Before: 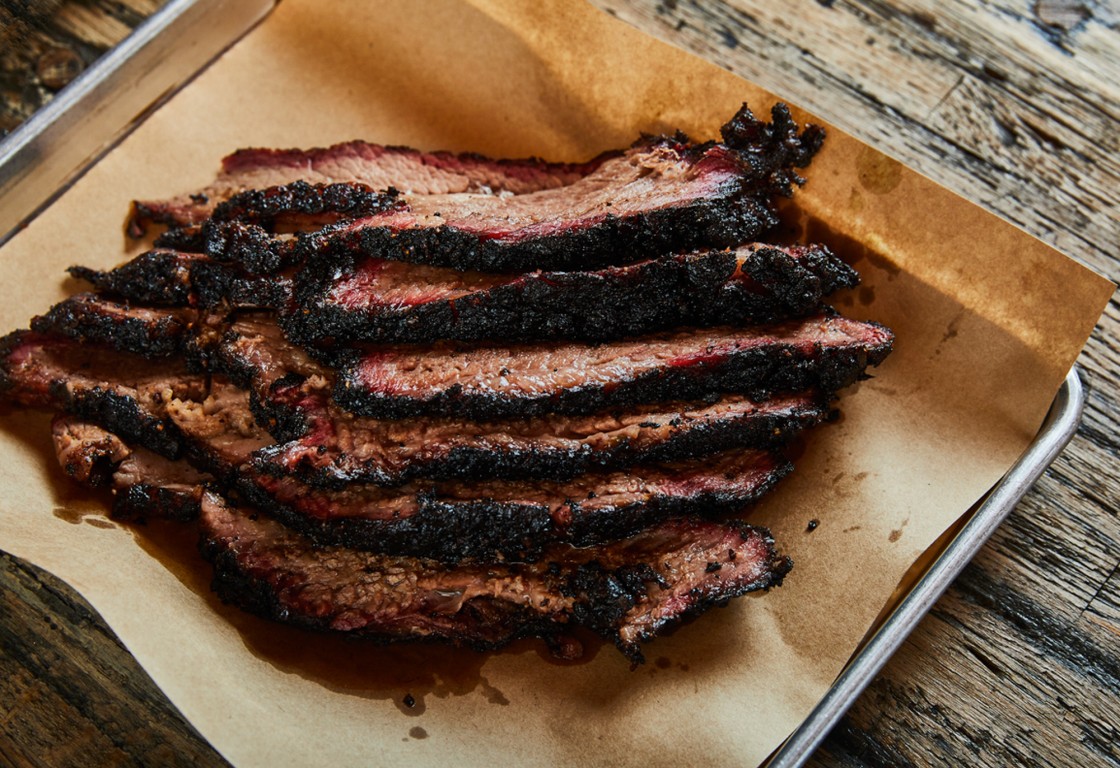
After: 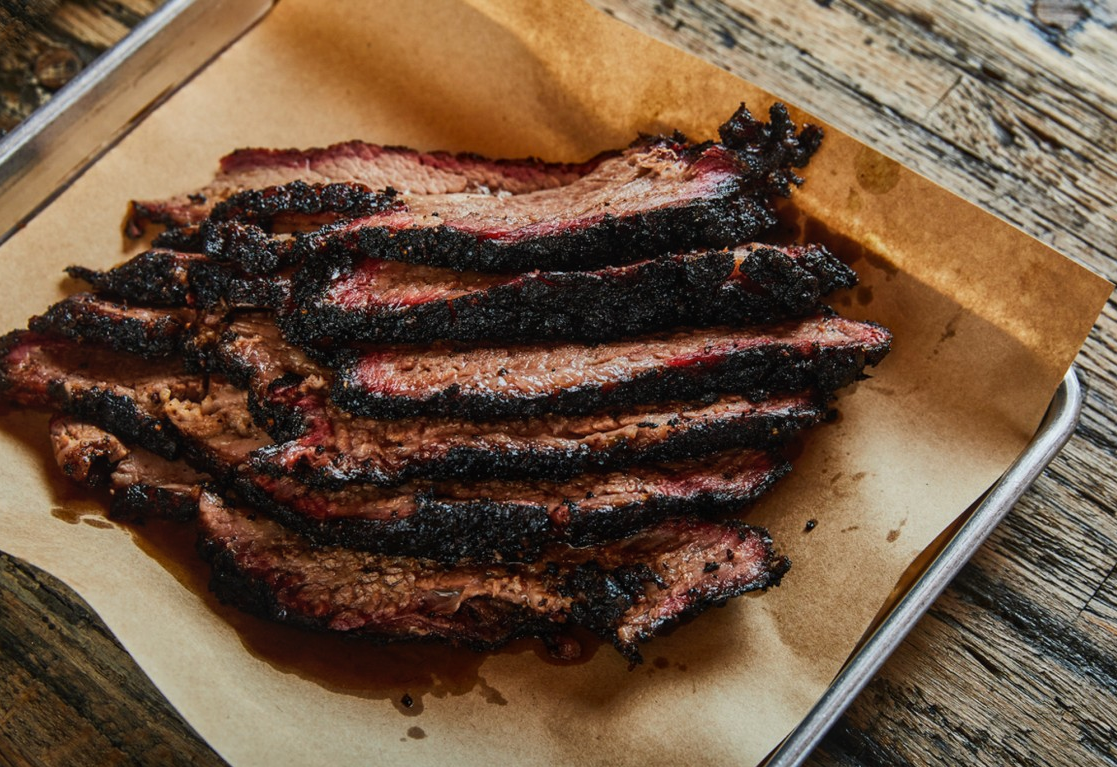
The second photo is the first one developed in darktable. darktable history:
local contrast: detail 109%
crop: left 0.188%
